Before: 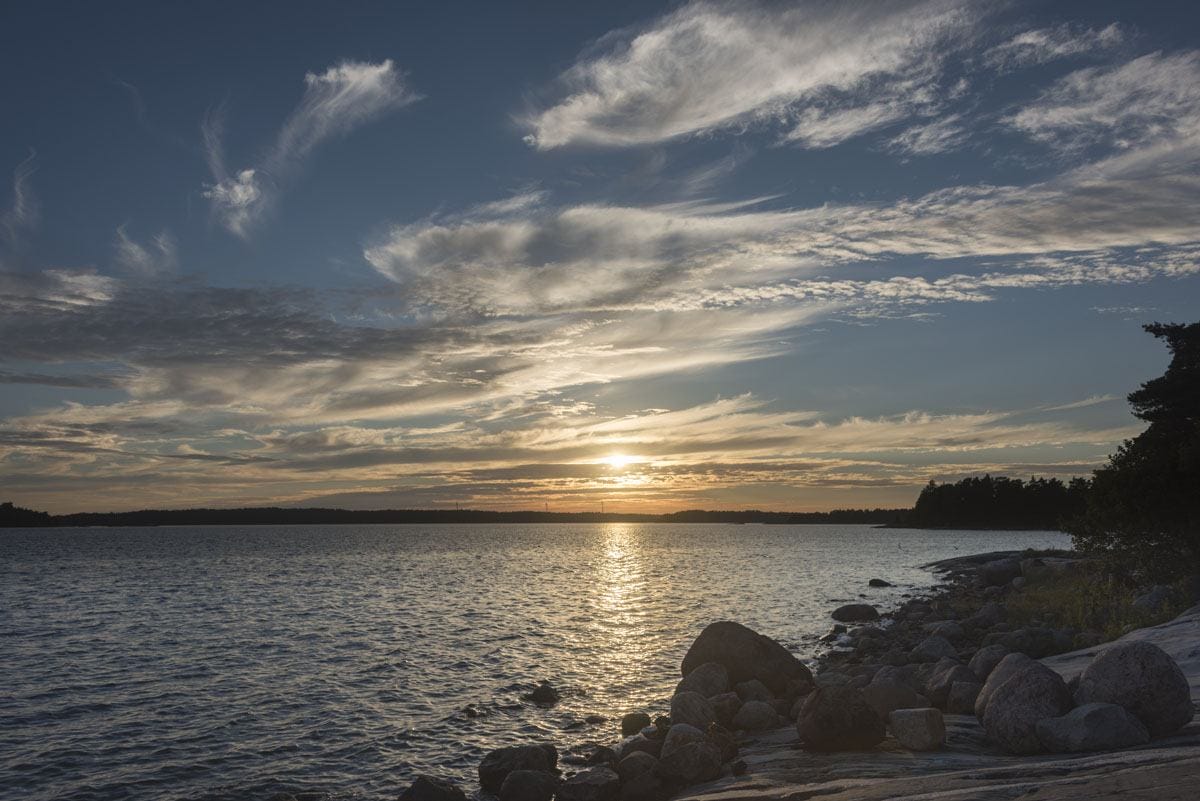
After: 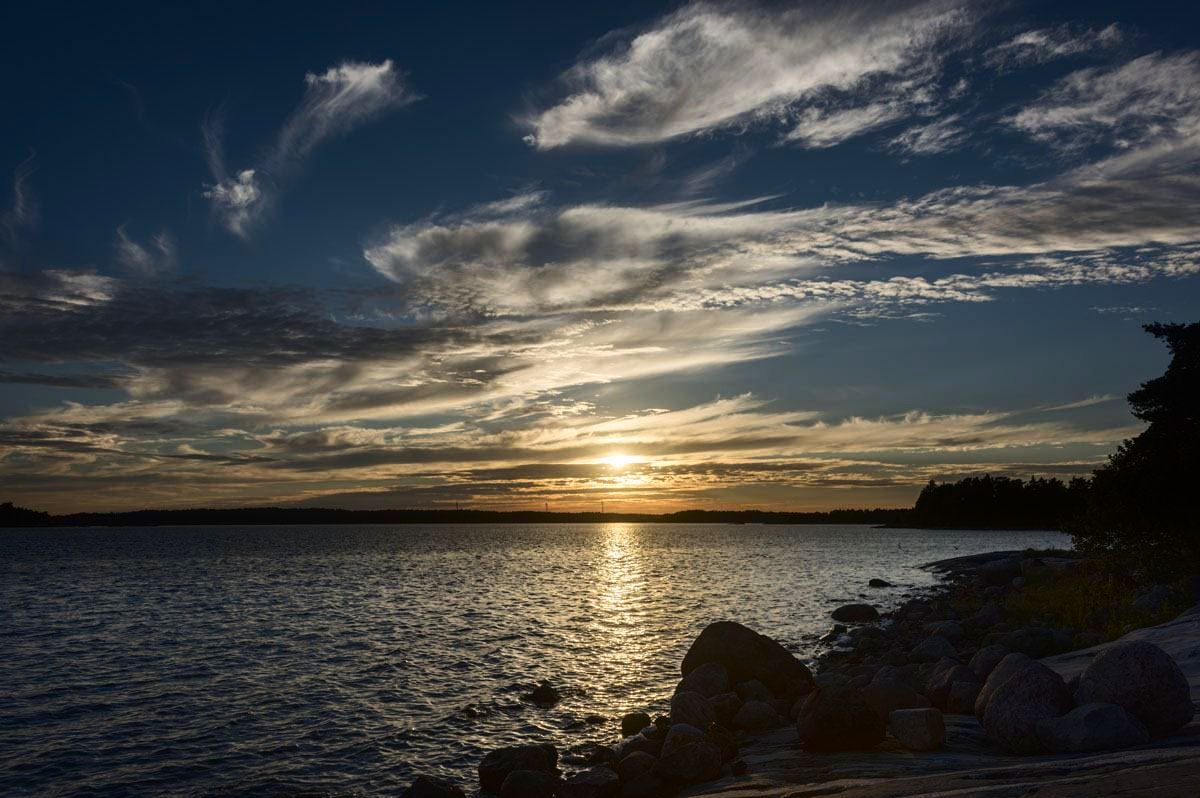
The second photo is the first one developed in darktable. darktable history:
crop: top 0.05%, bottom 0.098%
contrast brightness saturation: contrast 0.22, brightness -0.19, saturation 0.24
